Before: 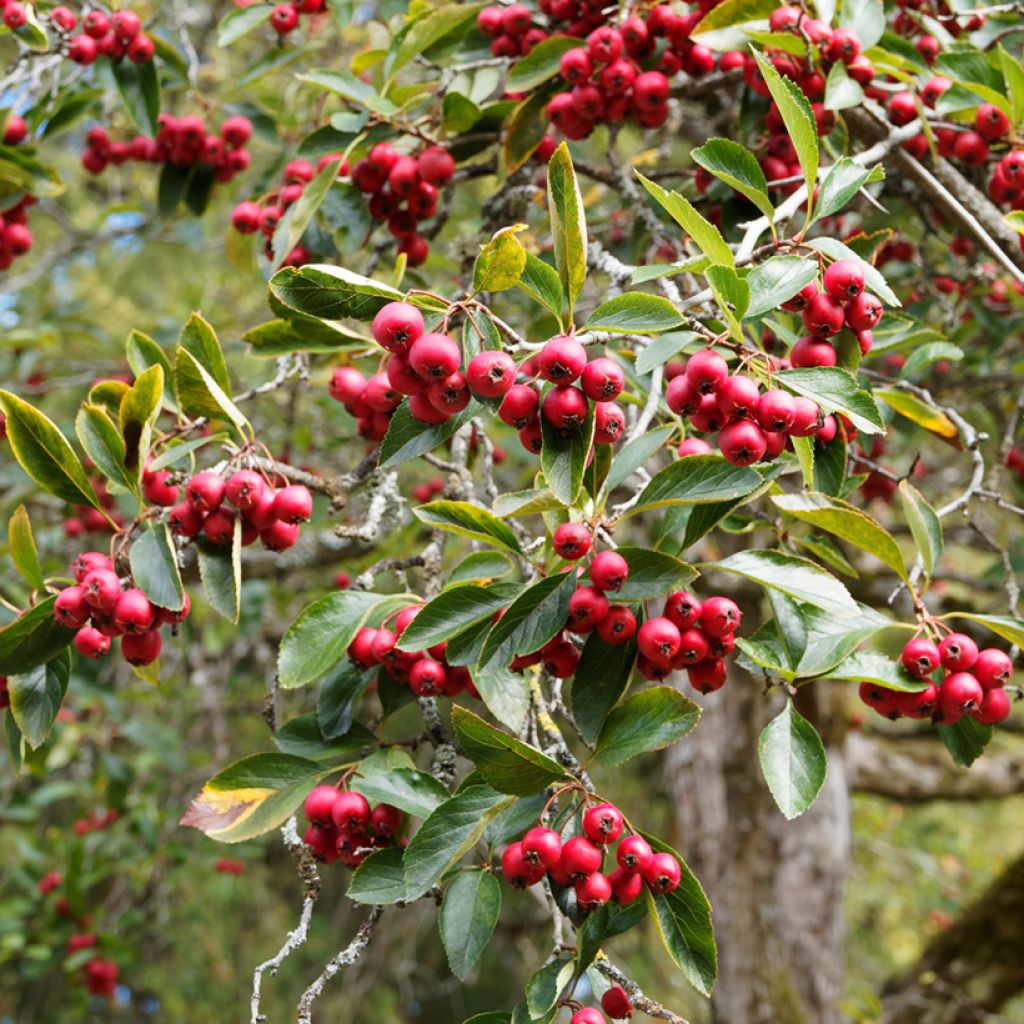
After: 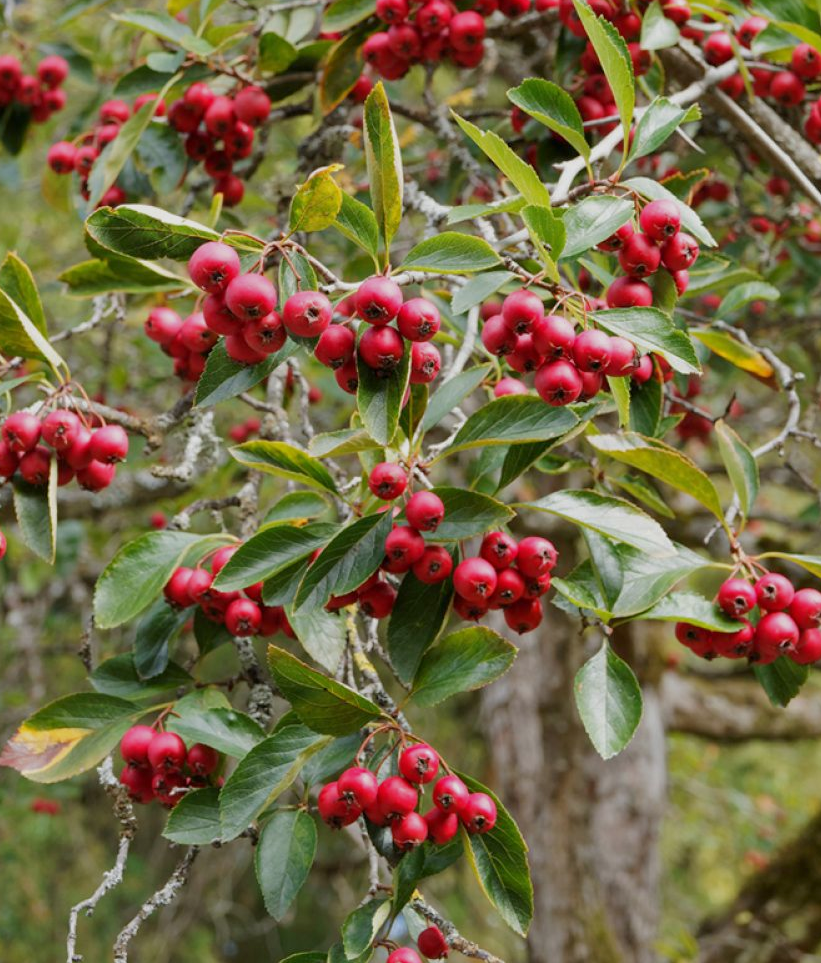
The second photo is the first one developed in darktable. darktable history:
crop and rotate: left 18.064%, top 5.956%, right 1.712%
tone equalizer: -8 EV 0.232 EV, -7 EV 0.403 EV, -6 EV 0.455 EV, -5 EV 0.213 EV, -3 EV -0.254 EV, -2 EV -0.388 EV, -1 EV -0.442 EV, +0 EV -0.278 EV, edges refinement/feathering 500, mask exposure compensation -1.57 EV, preserve details guided filter
